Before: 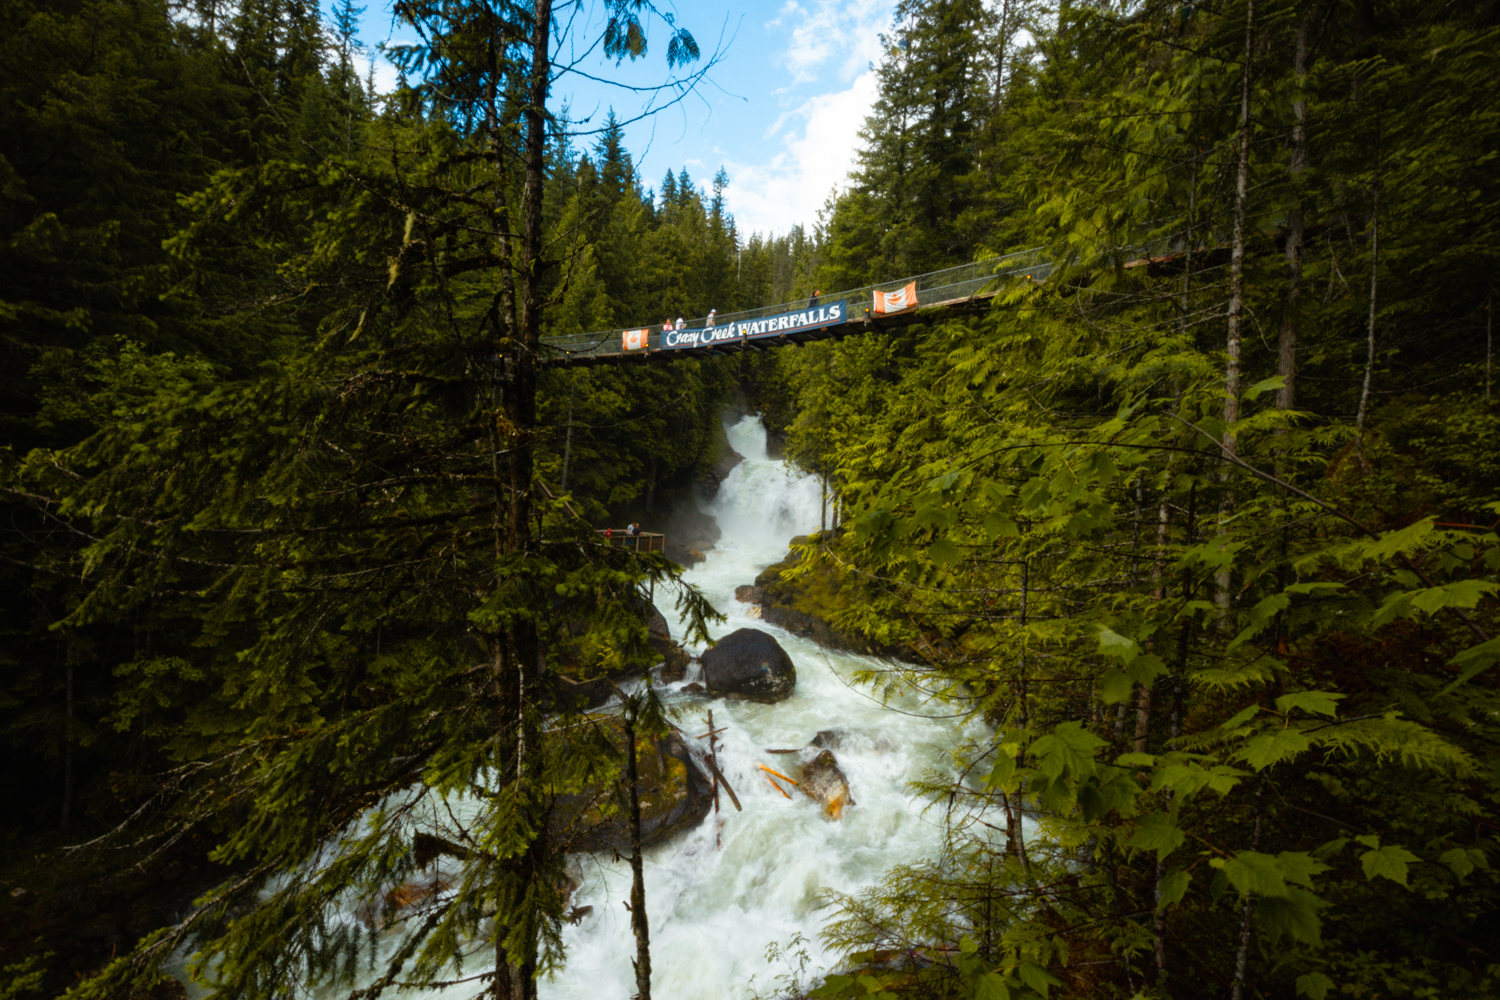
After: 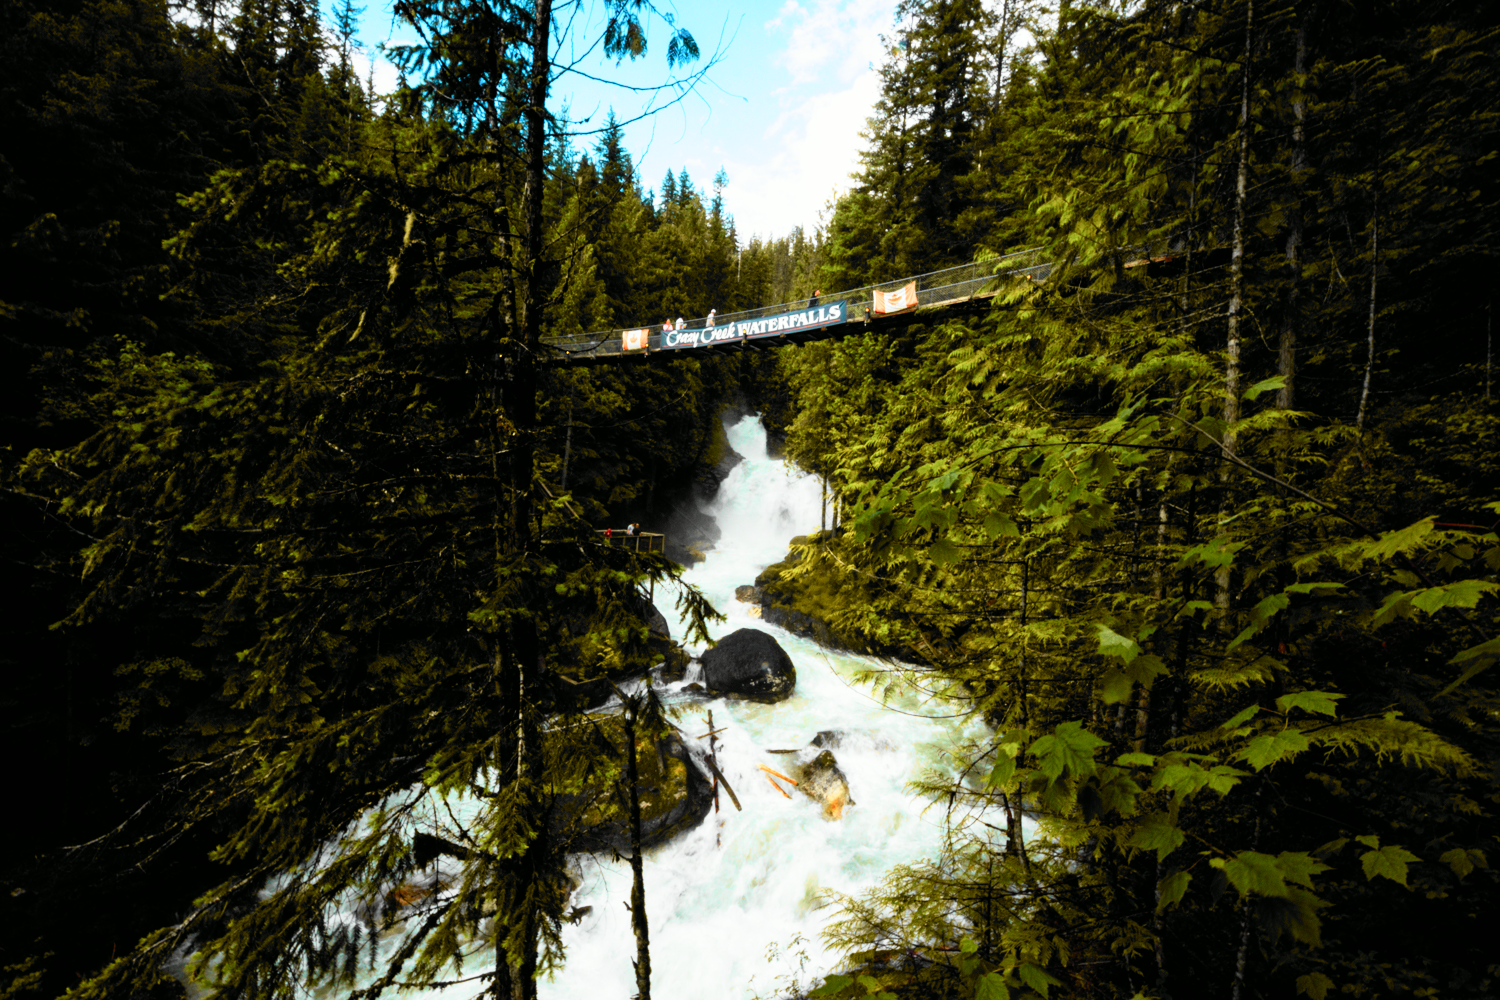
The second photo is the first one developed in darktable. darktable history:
filmic rgb: white relative exposure 2.45 EV, hardness 6.33
tone curve: curves: ch0 [(0, 0) (0.055, 0.057) (0.258, 0.307) (0.434, 0.543) (0.517, 0.657) (0.745, 0.874) (1, 1)]; ch1 [(0, 0) (0.346, 0.307) (0.418, 0.383) (0.46, 0.439) (0.482, 0.493) (0.502, 0.497) (0.517, 0.506) (0.55, 0.561) (0.588, 0.61) (0.646, 0.688) (1, 1)]; ch2 [(0, 0) (0.346, 0.34) (0.431, 0.45) (0.485, 0.499) (0.5, 0.503) (0.527, 0.508) (0.545, 0.562) (0.679, 0.706) (1, 1)], color space Lab, independent channels, preserve colors none
